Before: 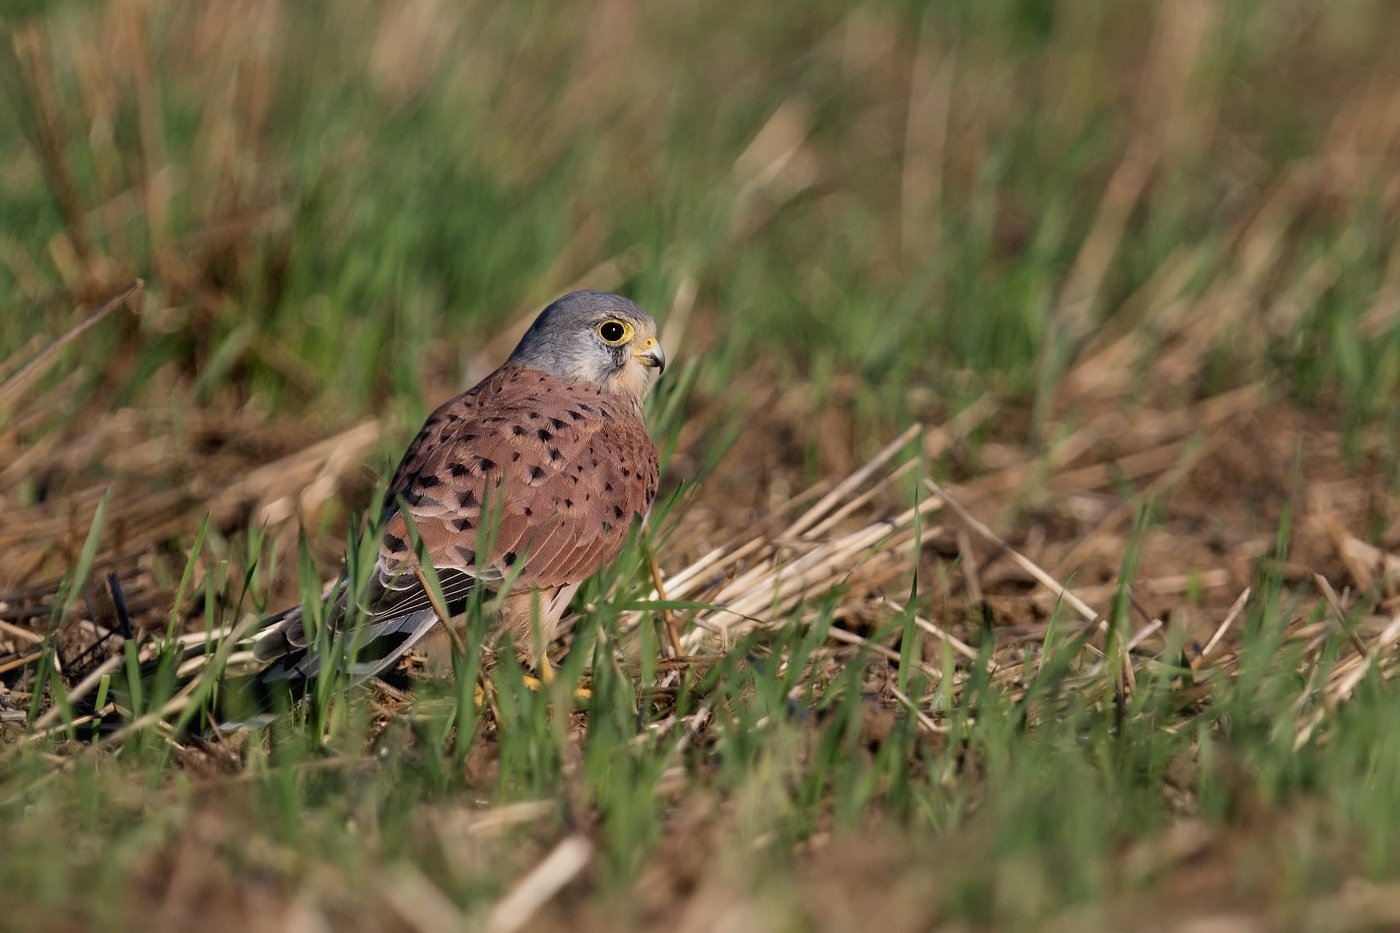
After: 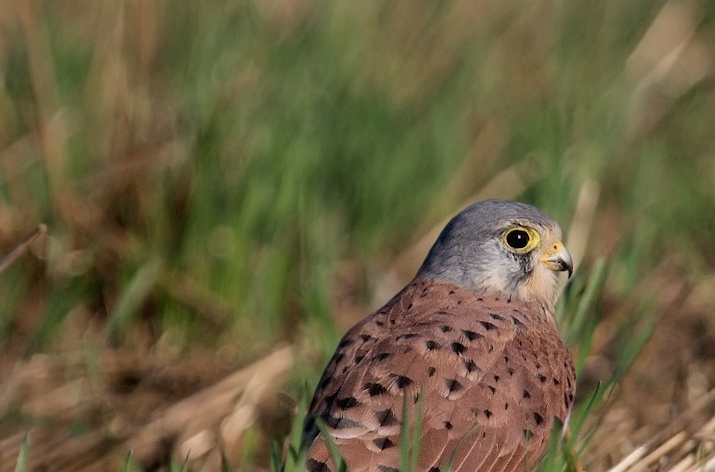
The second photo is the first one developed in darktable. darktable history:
crop and rotate: left 3.047%, top 7.509%, right 42.236%, bottom 37.598%
rotate and perspective: rotation -4.57°, crop left 0.054, crop right 0.944, crop top 0.087, crop bottom 0.914
